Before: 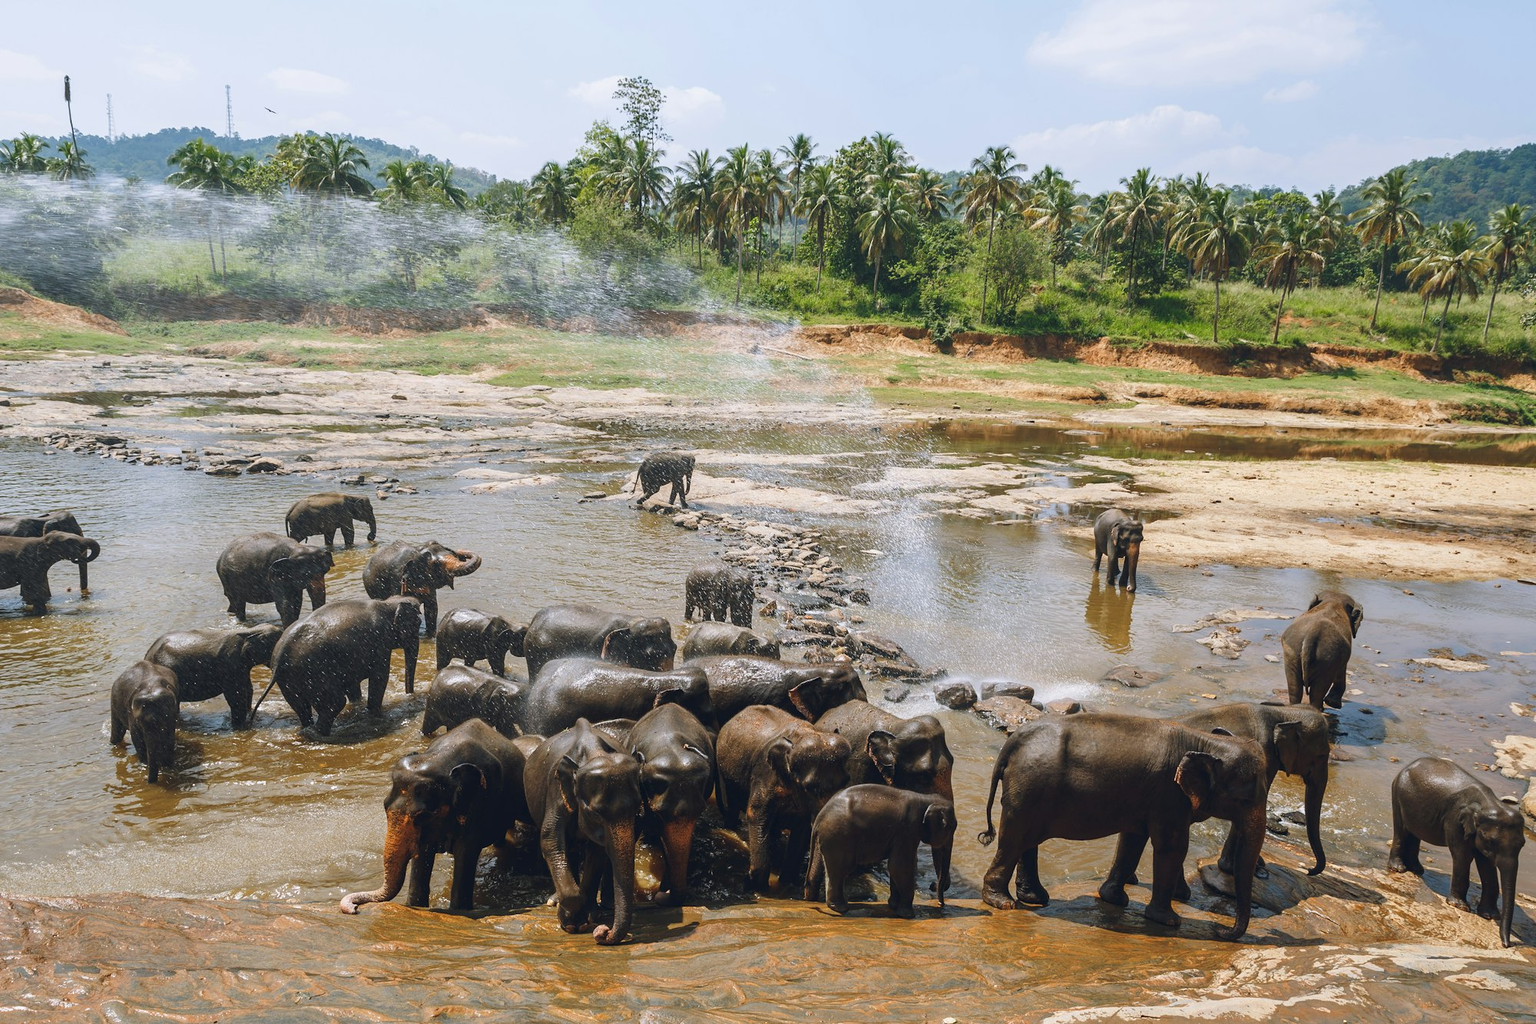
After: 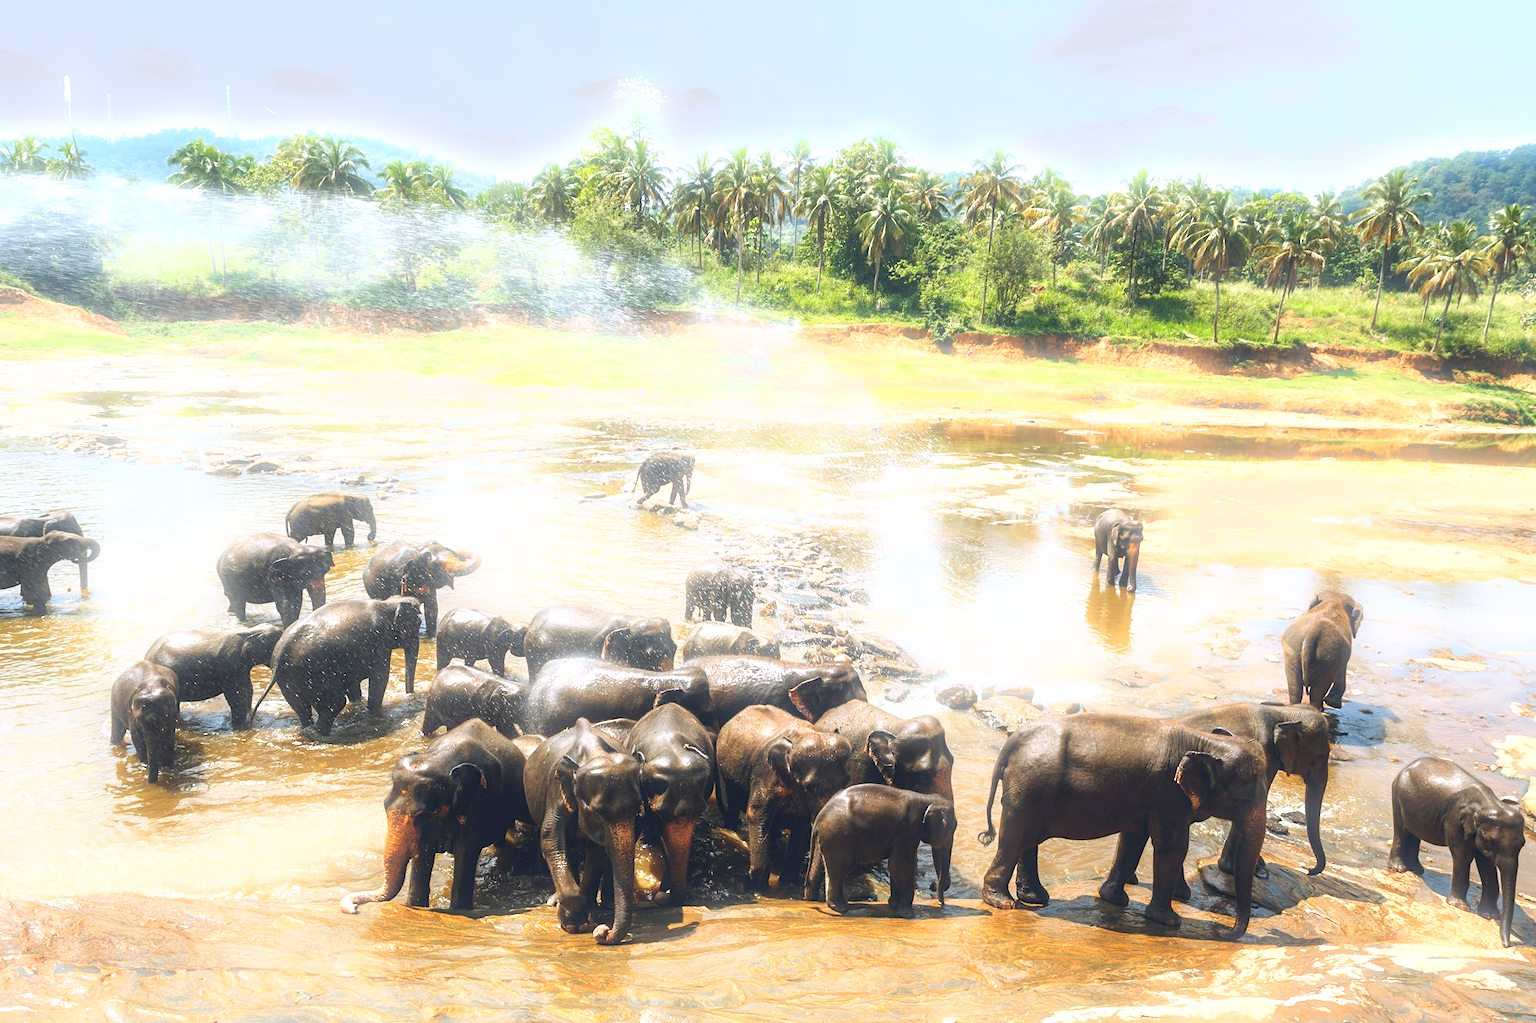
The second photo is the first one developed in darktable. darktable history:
bloom: size 5%, threshold 95%, strength 15%
exposure: black level correction 0, exposure 1.125 EV, compensate exposure bias true, compensate highlight preservation false
